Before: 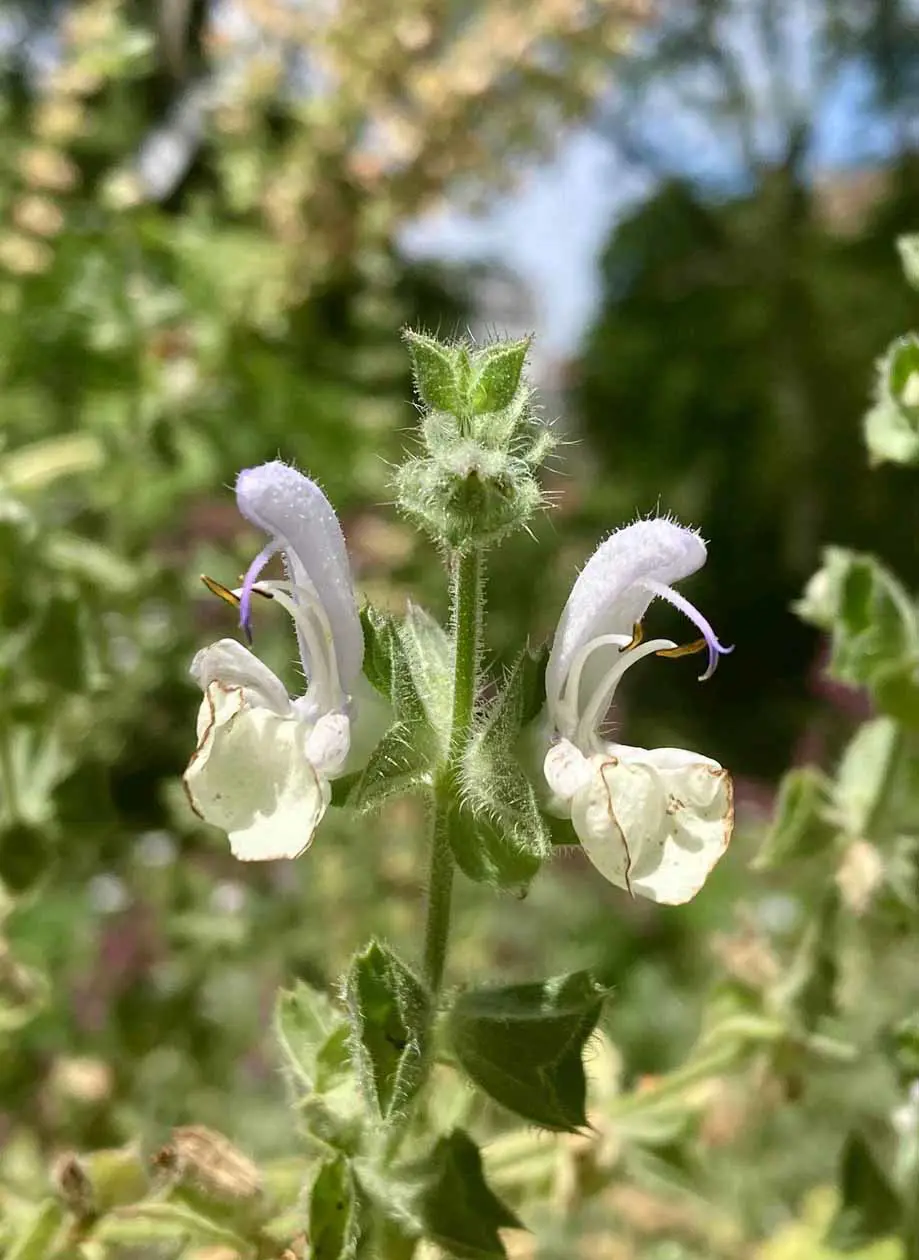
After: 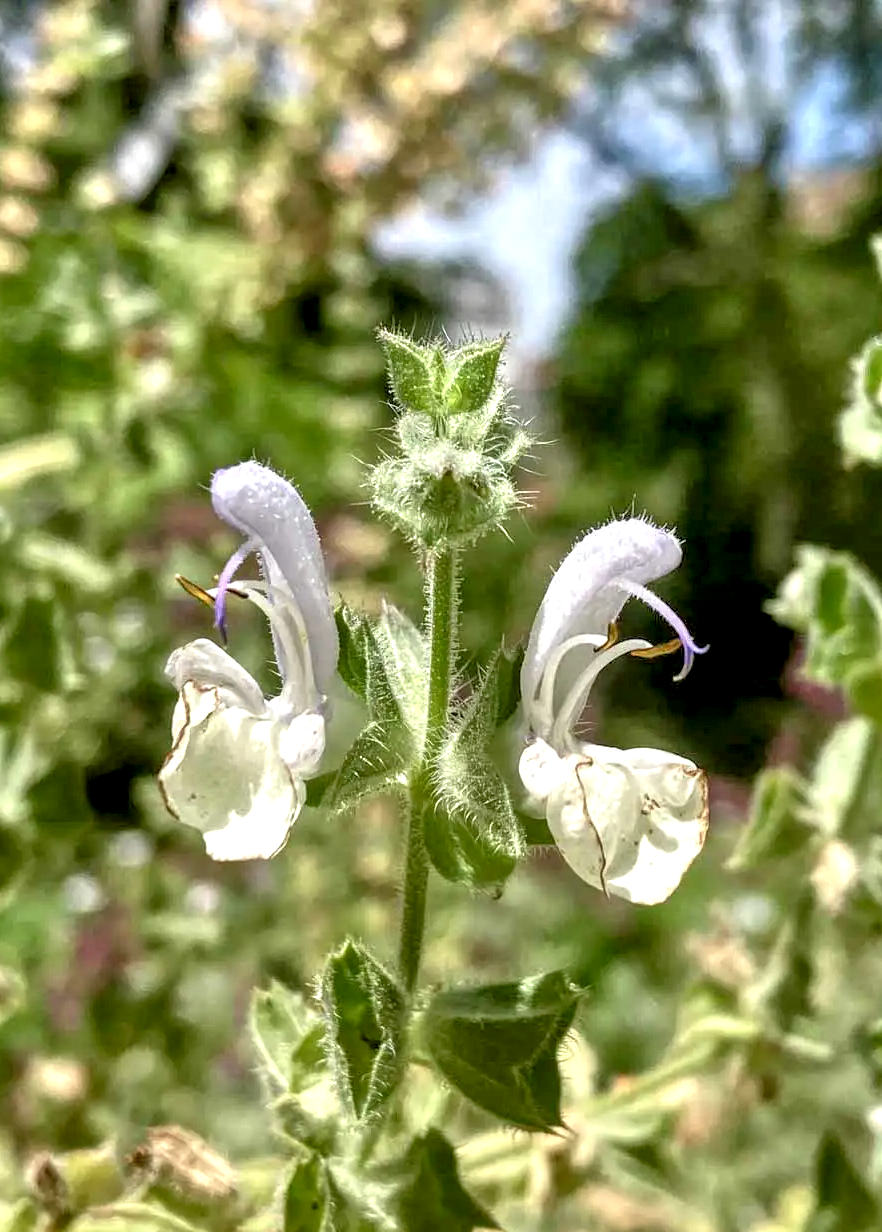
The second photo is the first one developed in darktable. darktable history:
crop and rotate: left 2.742%, right 1.226%, bottom 2.209%
tone equalizer: -7 EV 0.145 EV, -6 EV 0.564 EV, -5 EV 1.18 EV, -4 EV 1.35 EV, -3 EV 1.13 EV, -2 EV 0.6 EV, -1 EV 0.154 EV
local contrast: highlights 65%, shadows 53%, detail 168%, midtone range 0.507
